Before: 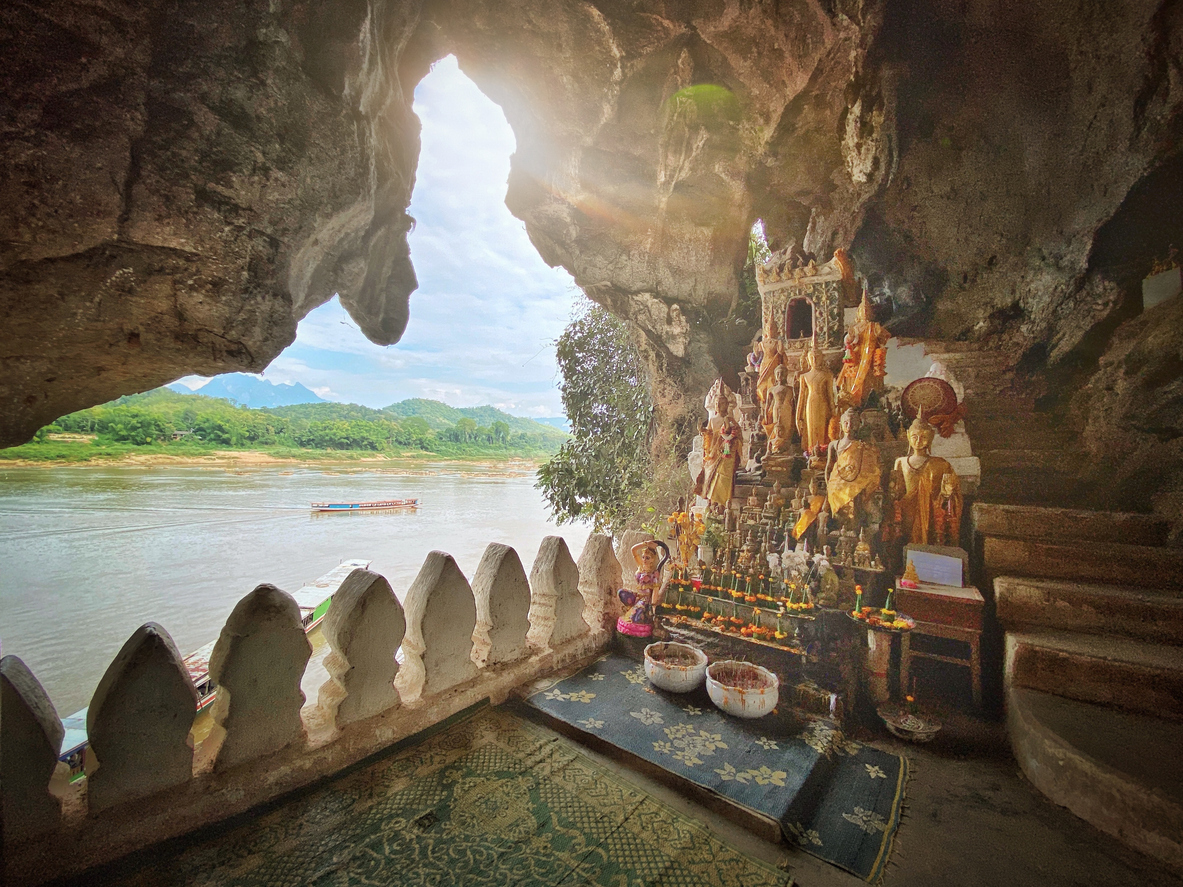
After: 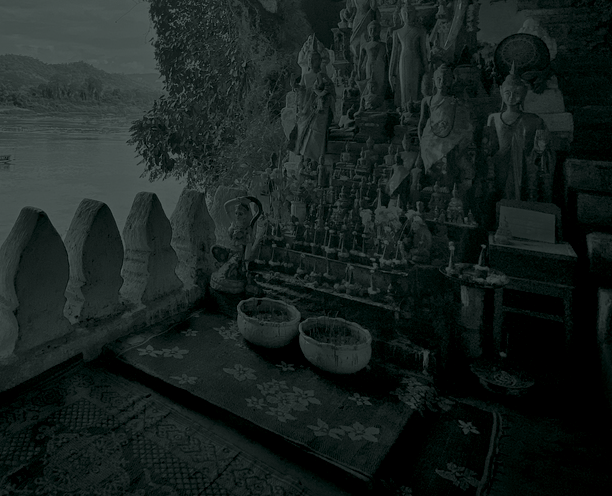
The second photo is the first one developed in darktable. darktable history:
colorize: hue 90°, saturation 19%, lightness 1.59%, version 1
color correction: highlights a* -15.58, highlights b* 40, shadows a* -40, shadows b* -26.18
crop: left 34.479%, top 38.822%, right 13.718%, bottom 5.172%
